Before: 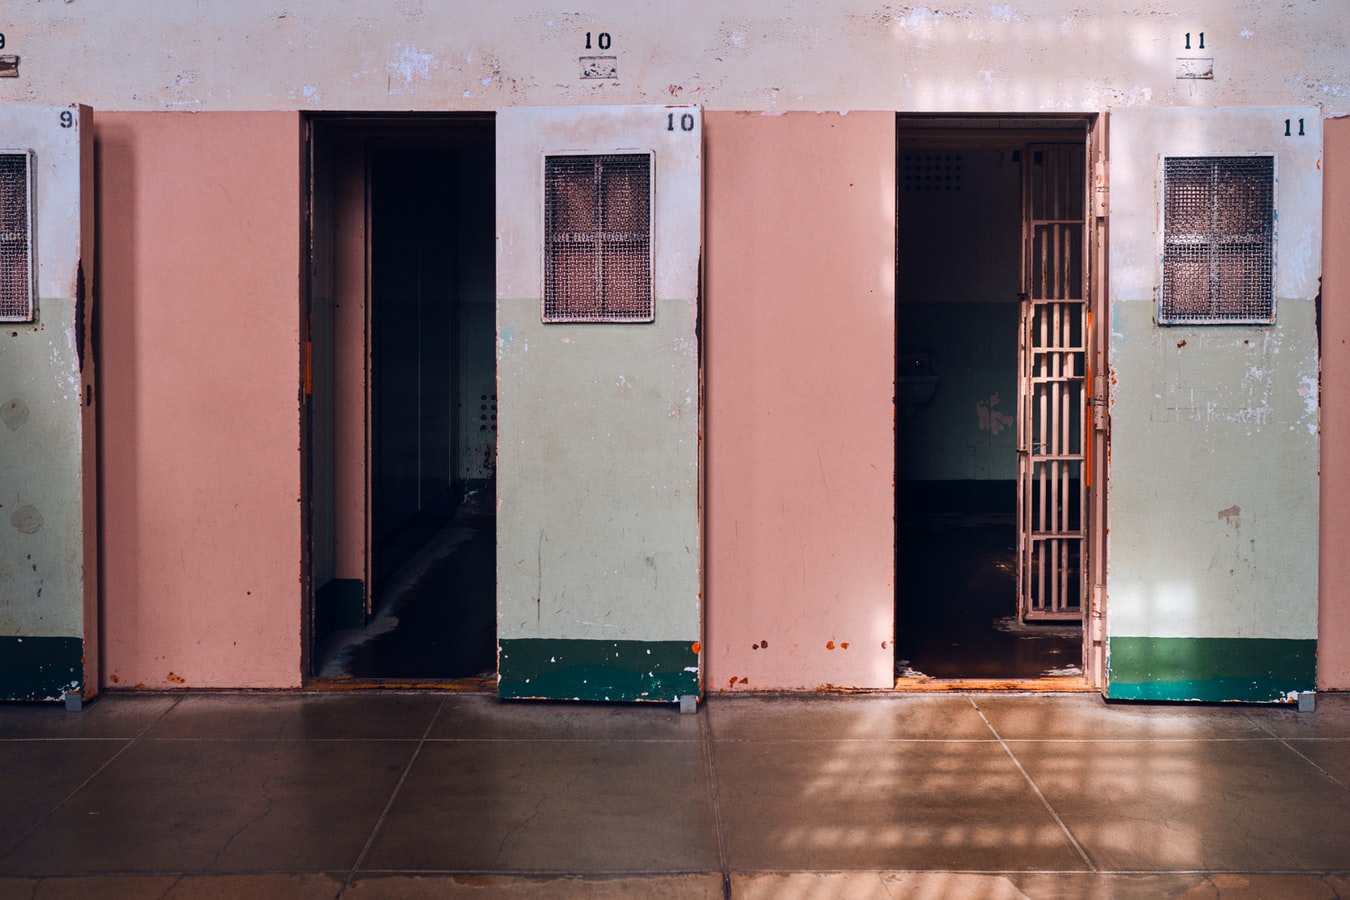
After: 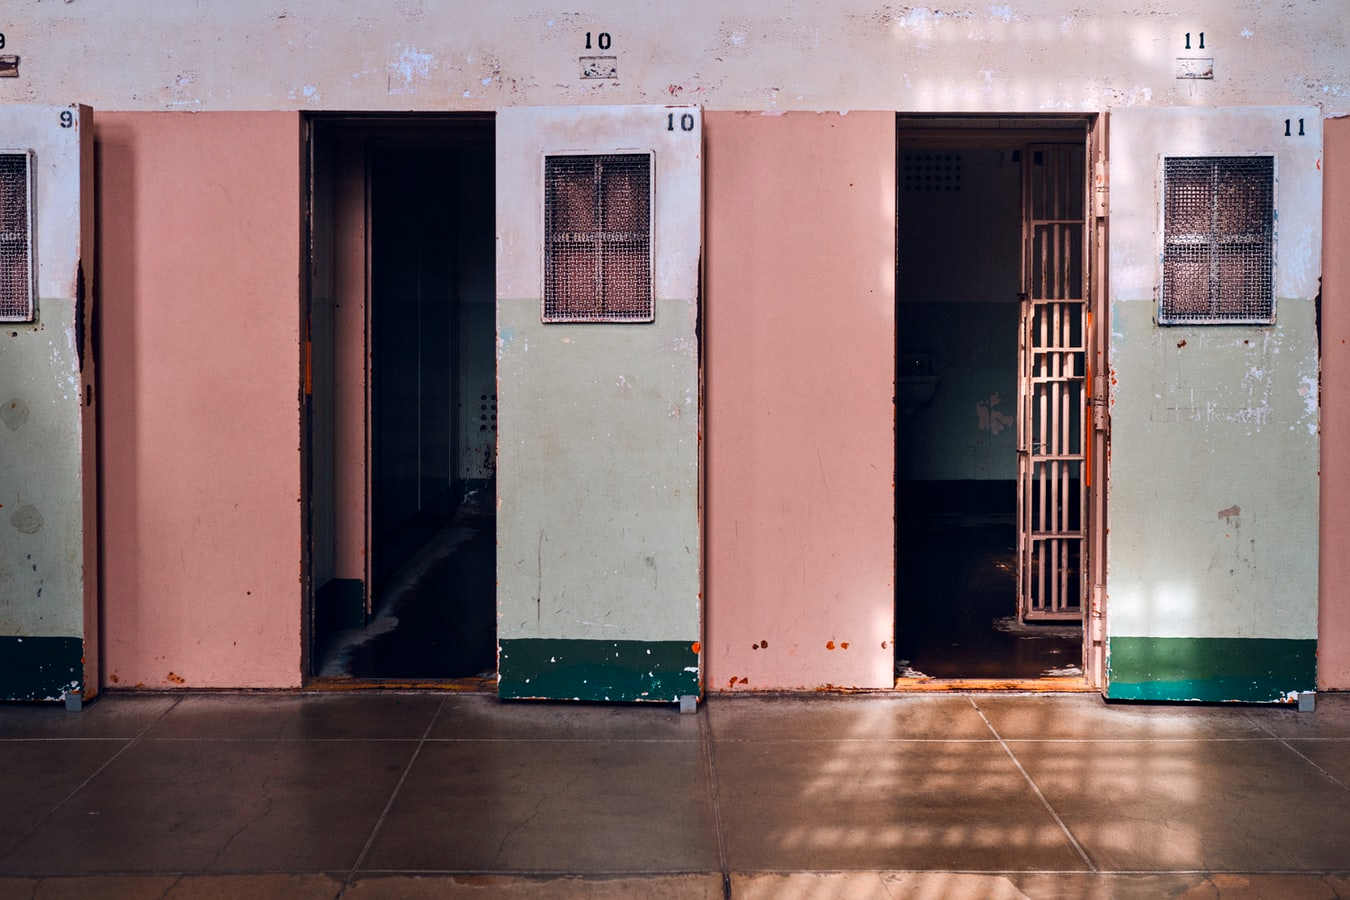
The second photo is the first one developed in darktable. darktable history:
white balance: emerald 1
contrast equalizer: octaves 7, y [[0.528 ×6], [0.514 ×6], [0.362 ×6], [0 ×6], [0 ×6]]
